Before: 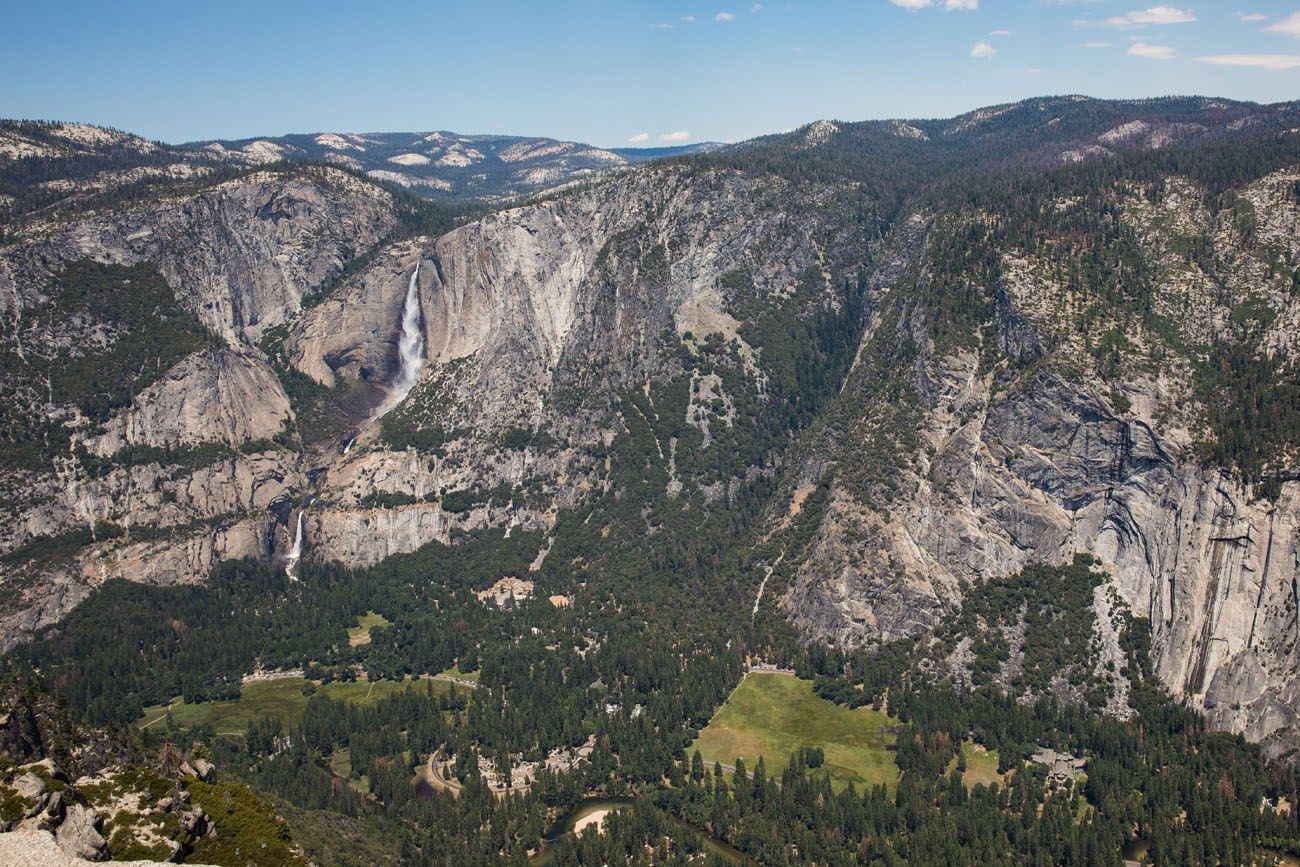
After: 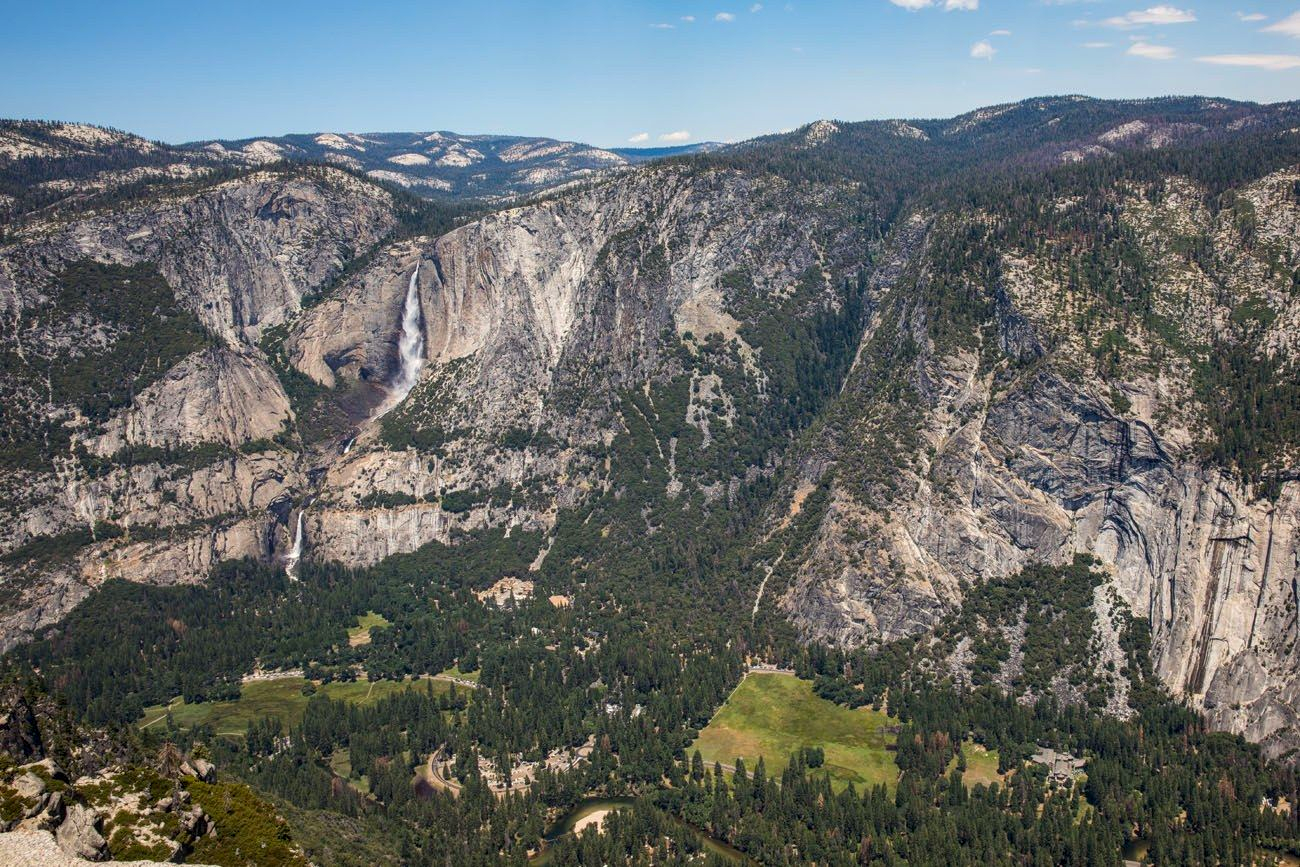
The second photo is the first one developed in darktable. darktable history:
local contrast: on, module defaults
contrast brightness saturation: saturation 0.185
tone equalizer: on, module defaults
